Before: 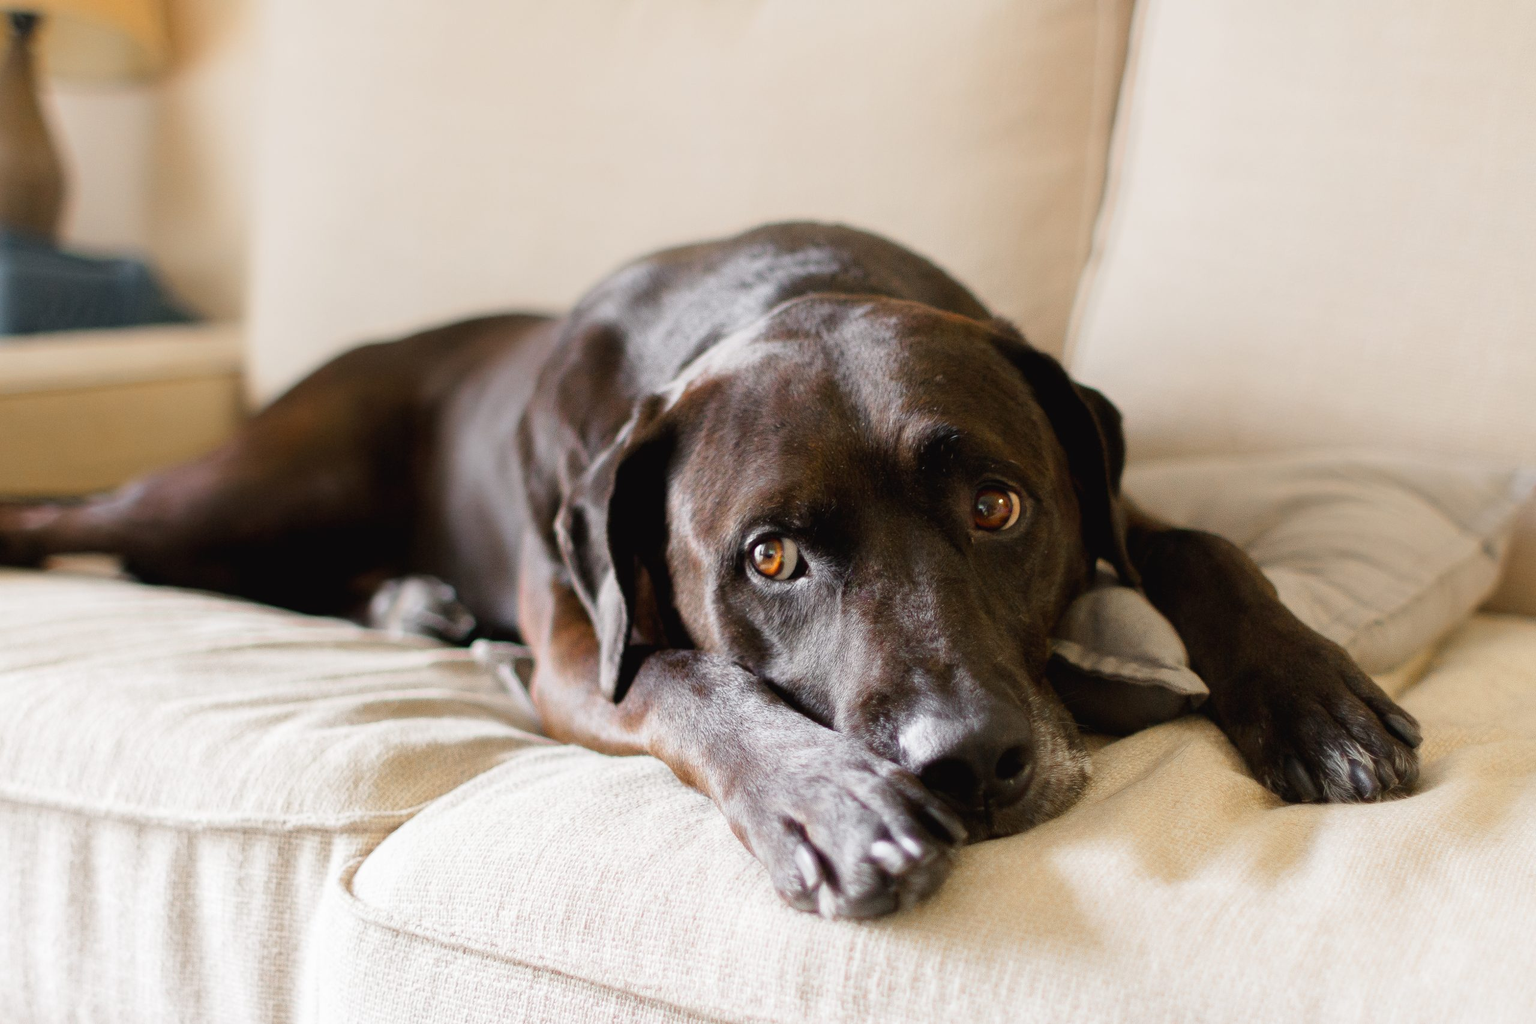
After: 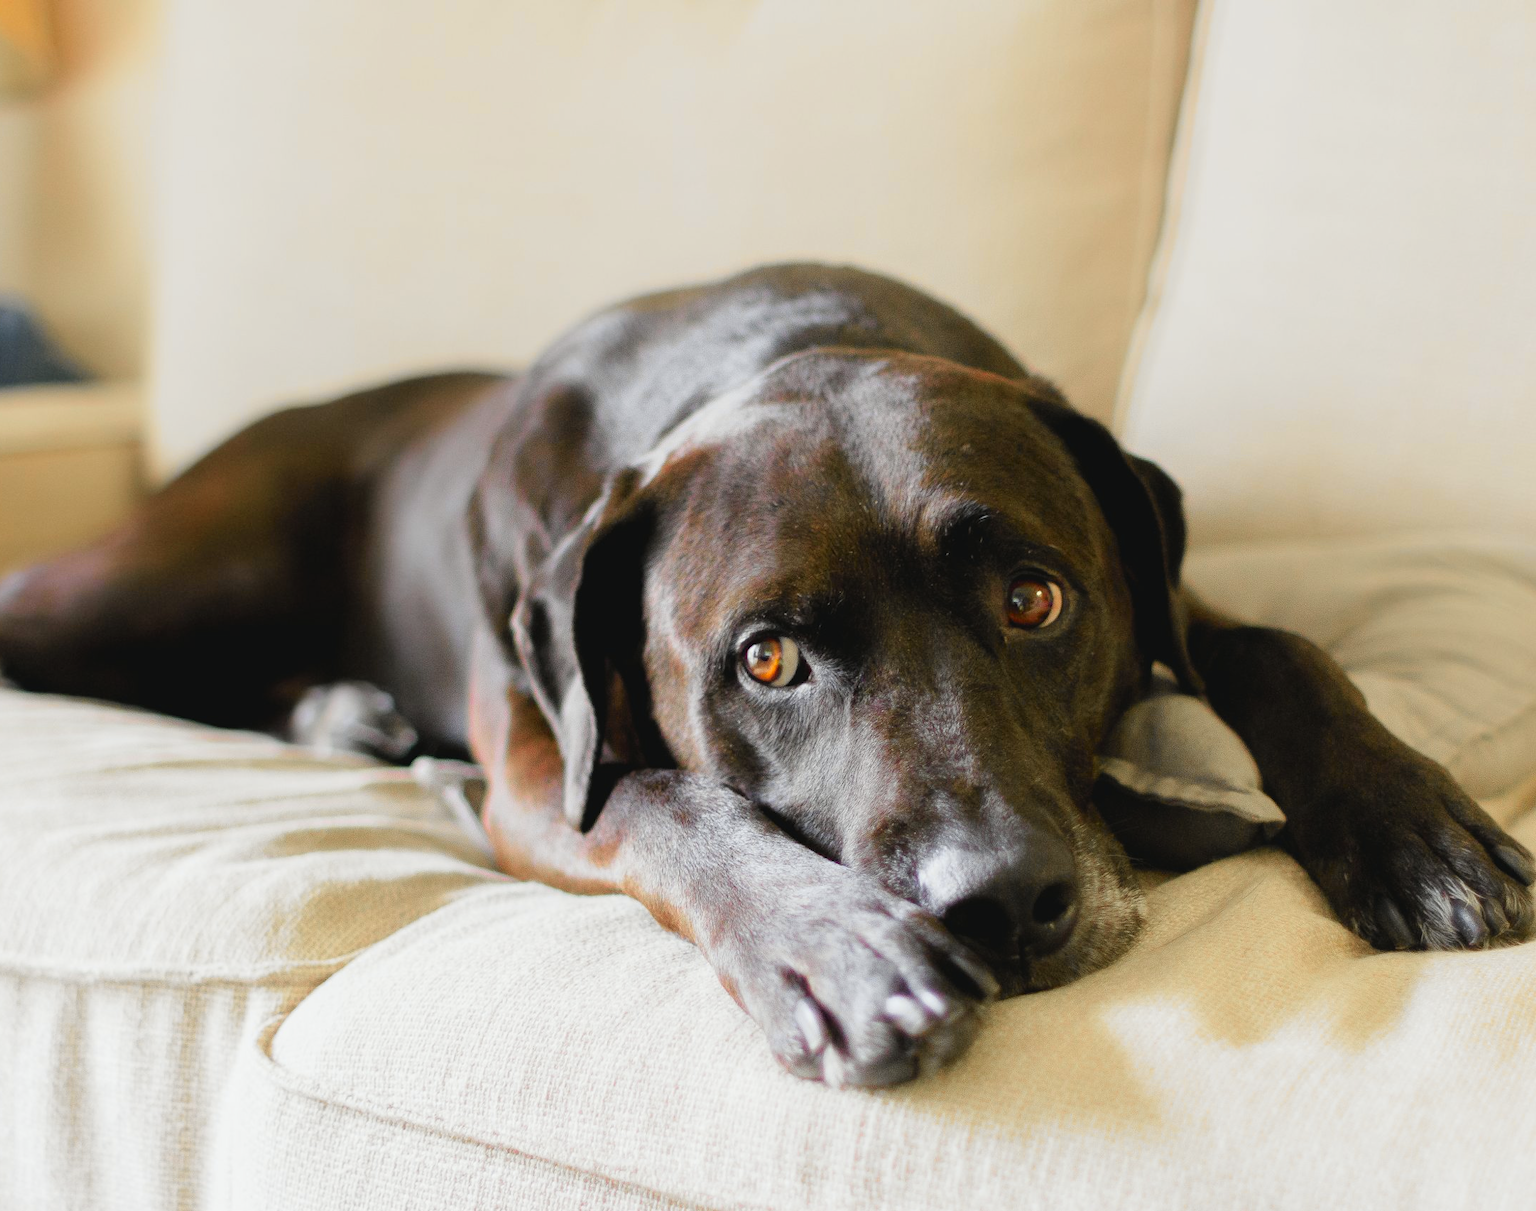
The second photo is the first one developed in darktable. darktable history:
crop: left 8.028%, right 7.445%
tone curve: curves: ch0 [(0, 0) (0.07, 0.052) (0.23, 0.254) (0.486, 0.53) (0.822, 0.825) (0.994, 0.955)]; ch1 [(0, 0) (0.226, 0.261) (0.379, 0.442) (0.469, 0.472) (0.495, 0.495) (0.514, 0.504) (0.561, 0.568) (0.59, 0.612) (1, 1)]; ch2 [(0, 0) (0.269, 0.299) (0.459, 0.441) (0.498, 0.499) (0.523, 0.52) (0.551, 0.576) (0.629, 0.643) (0.659, 0.681) (0.718, 0.764) (1, 1)], color space Lab, independent channels
exposure: black level correction -0.003, exposure 0.044 EV, compensate highlight preservation false
